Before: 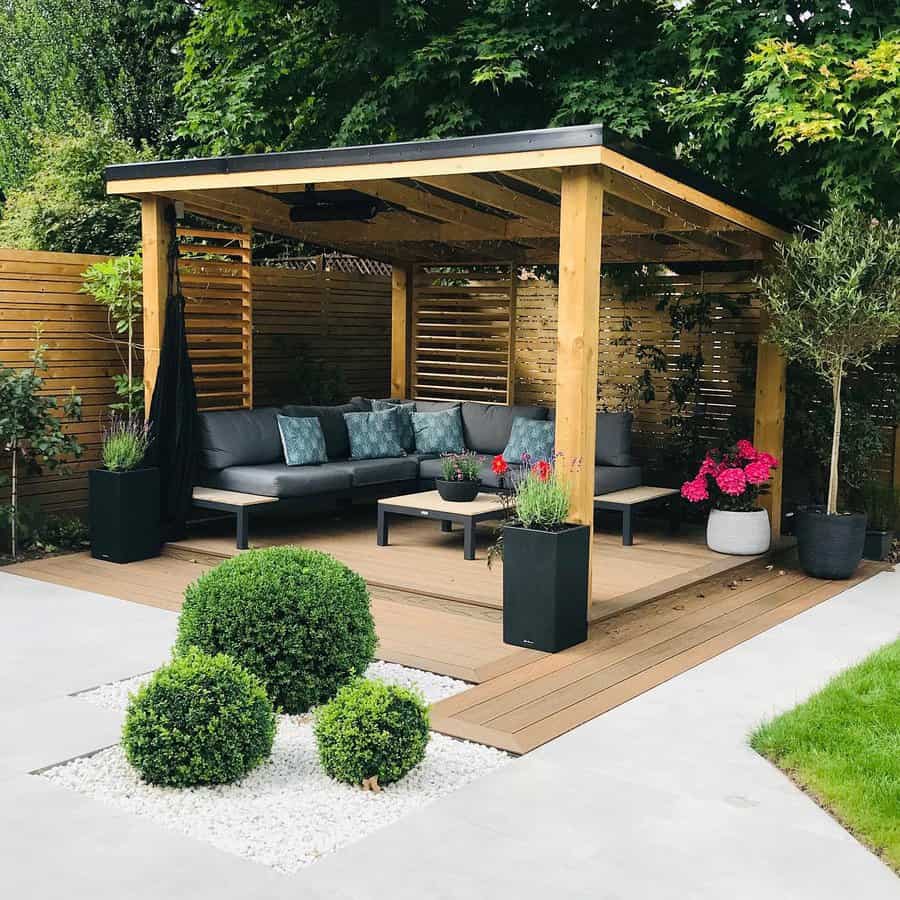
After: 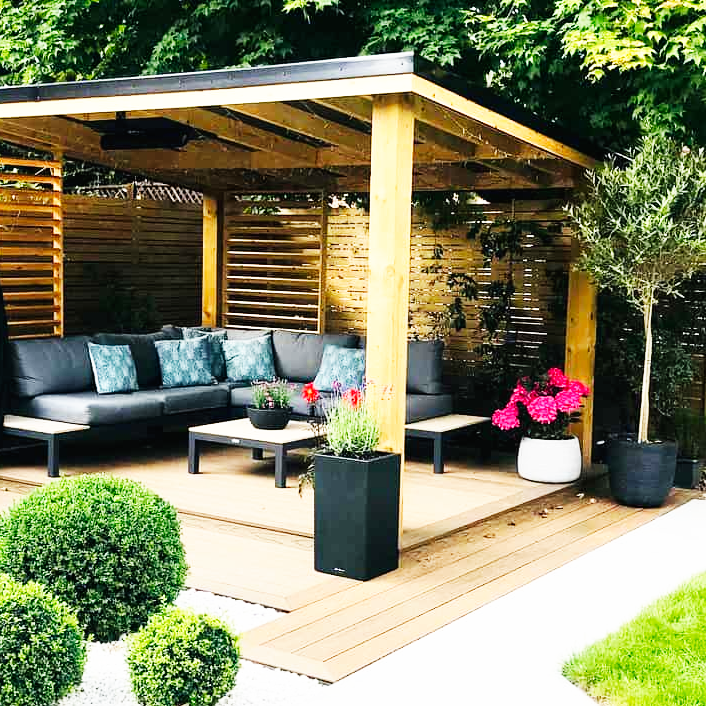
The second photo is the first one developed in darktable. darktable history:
base curve: curves: ch0 [(0, 0) (0.007, 0.004) (0.027, 0.03) (0.046, 0.07) (0.207, 0.54) (0.442, 0.872) (0.673, 0.972) (1, 1)], preserve colors none
crop and rotate: left 21.029%, top 8.014%, right 0.462%, bottom 13.477%
